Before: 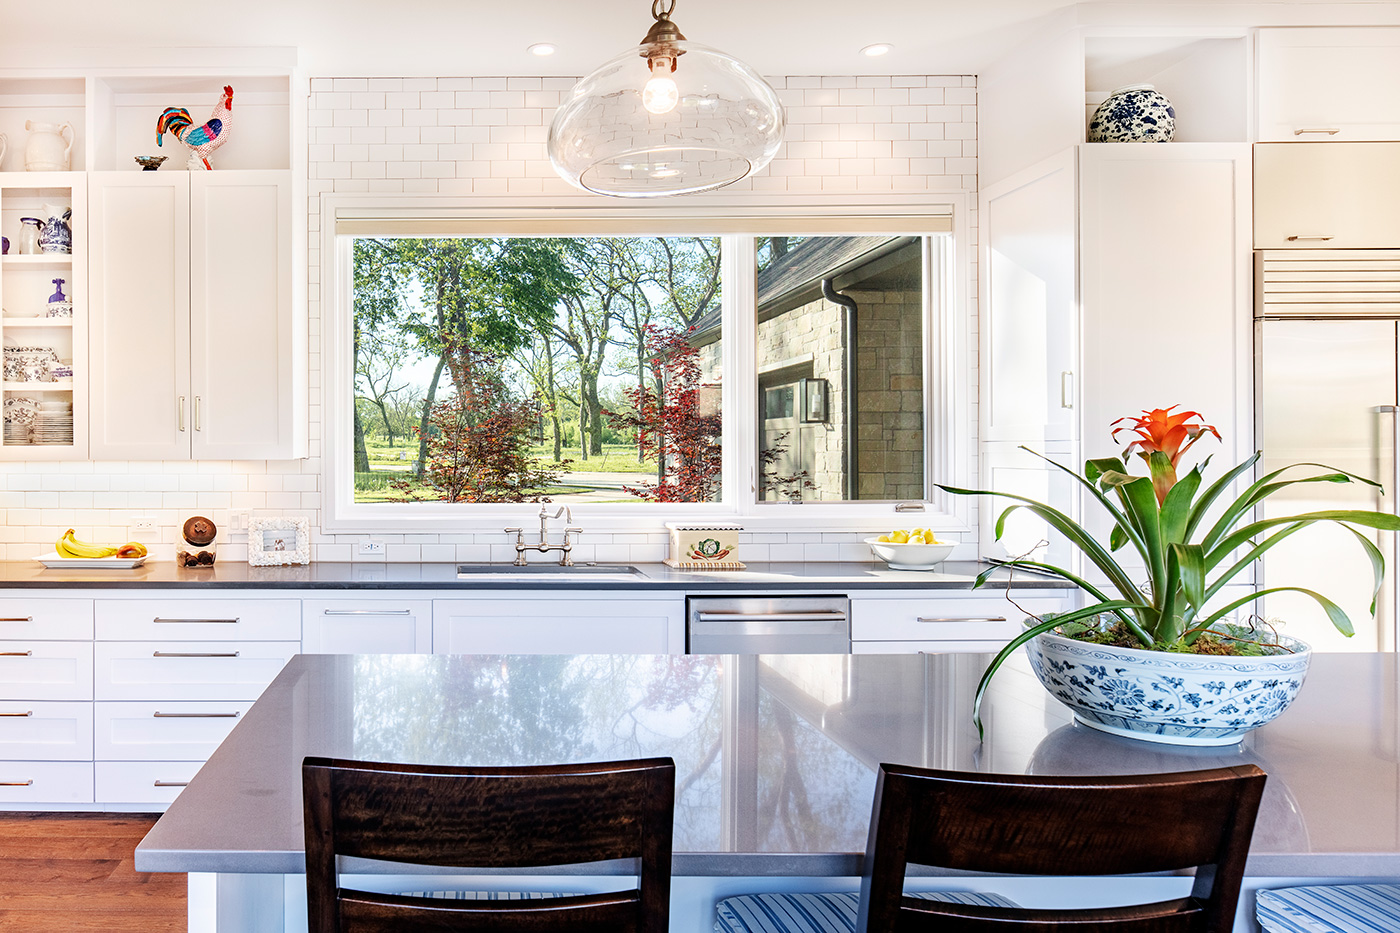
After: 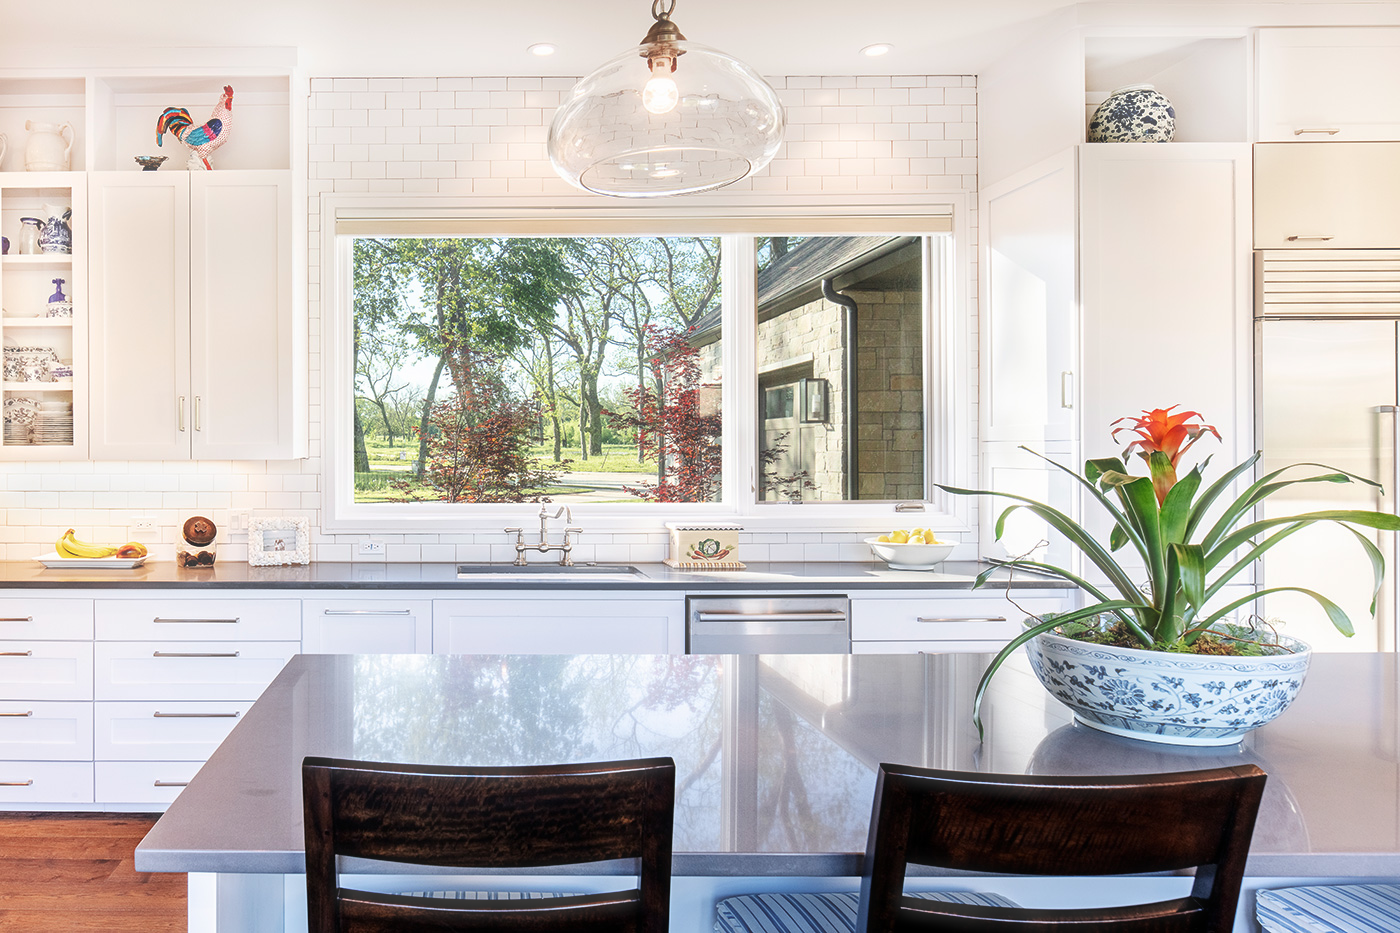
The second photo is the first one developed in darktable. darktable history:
haze removal: strength -0.108, compatibility mode true
